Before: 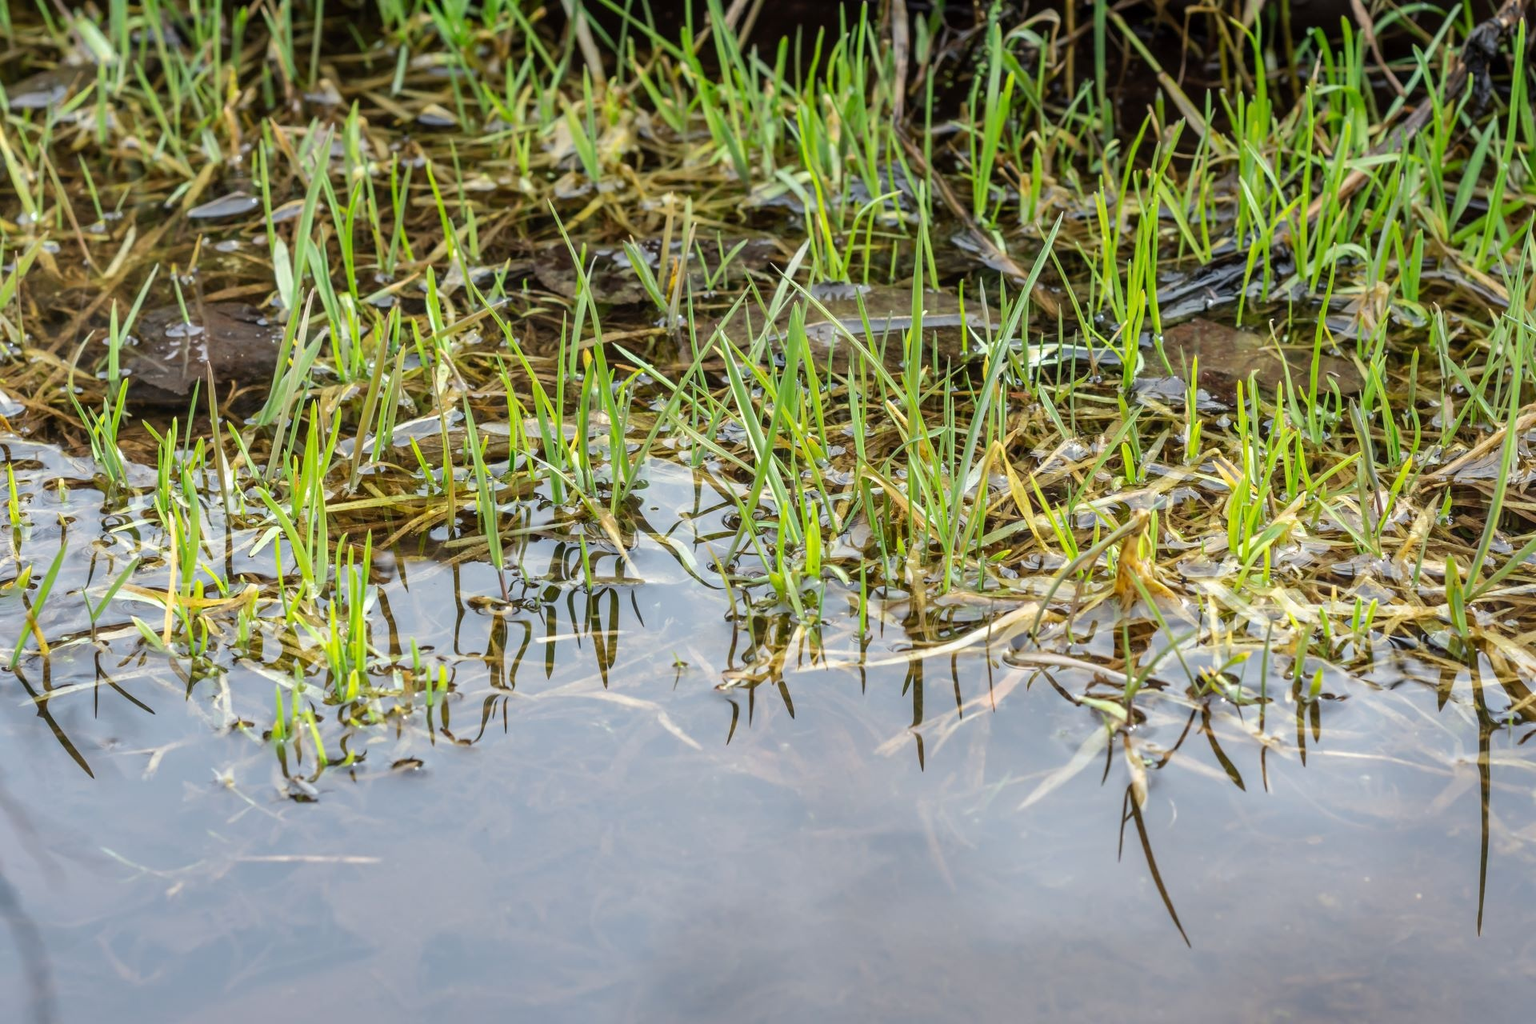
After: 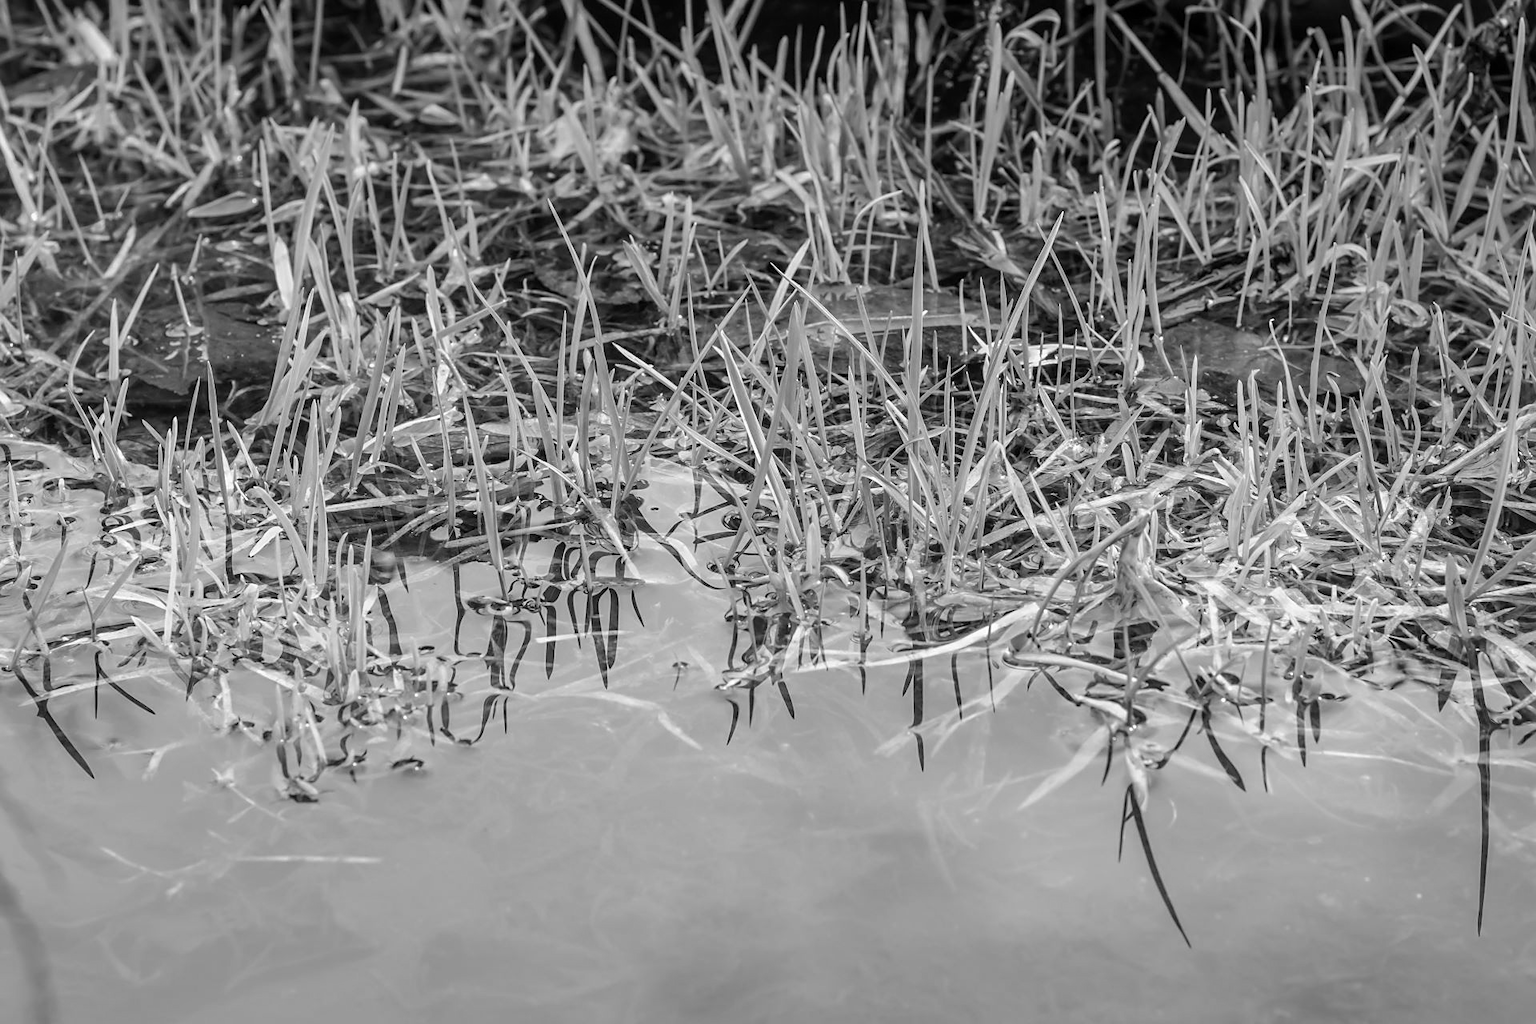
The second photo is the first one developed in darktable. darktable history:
color correction: highlights a* 15, highlights b* 31.55
monochrome: a 26.22, b 42.67, size 0.8
sharpen: radius 1.864, amount 0.398, threshold 1.271
